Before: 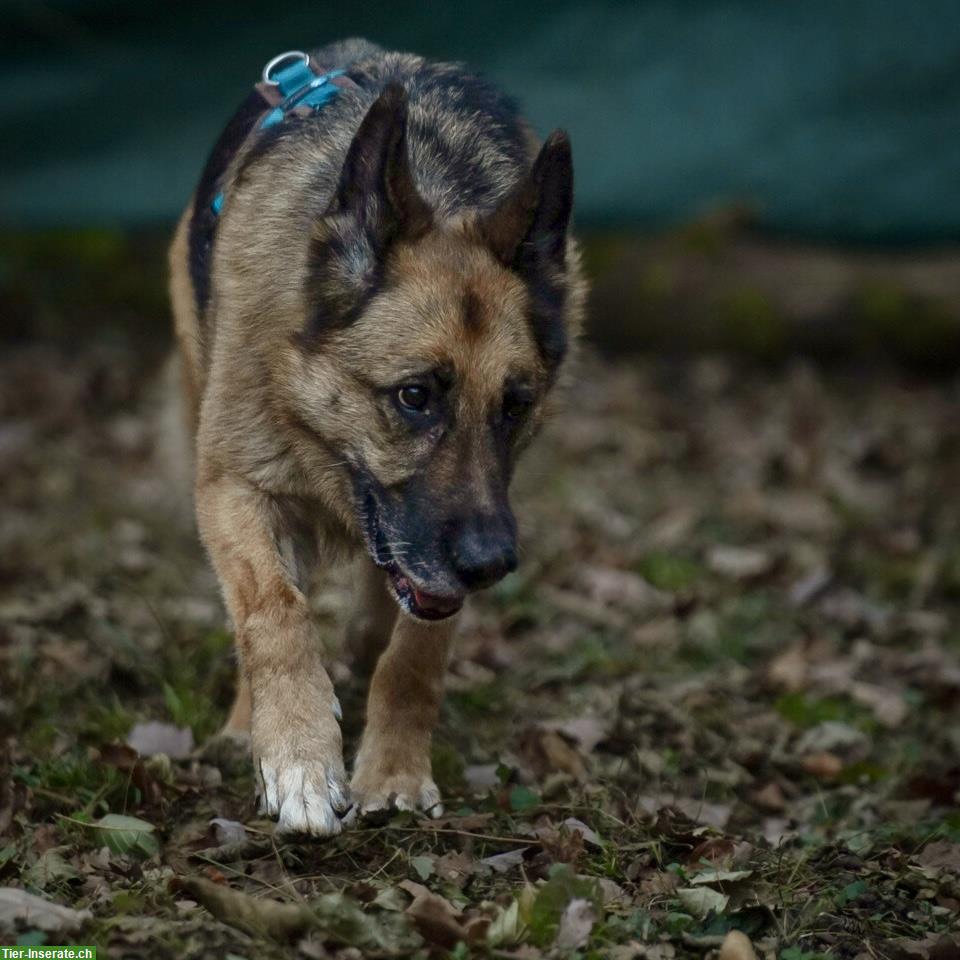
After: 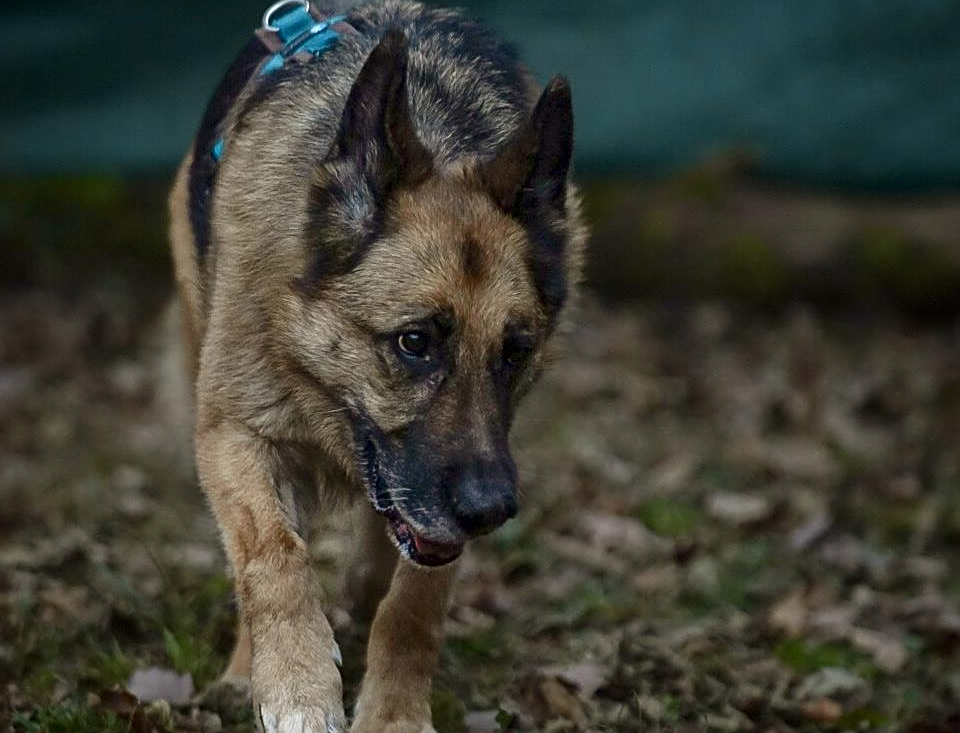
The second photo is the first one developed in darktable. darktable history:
contrast brightness saturation: contrast 0.071
crop: top 5.719%, bottom 17.922%
sharpen: on, module defaults
